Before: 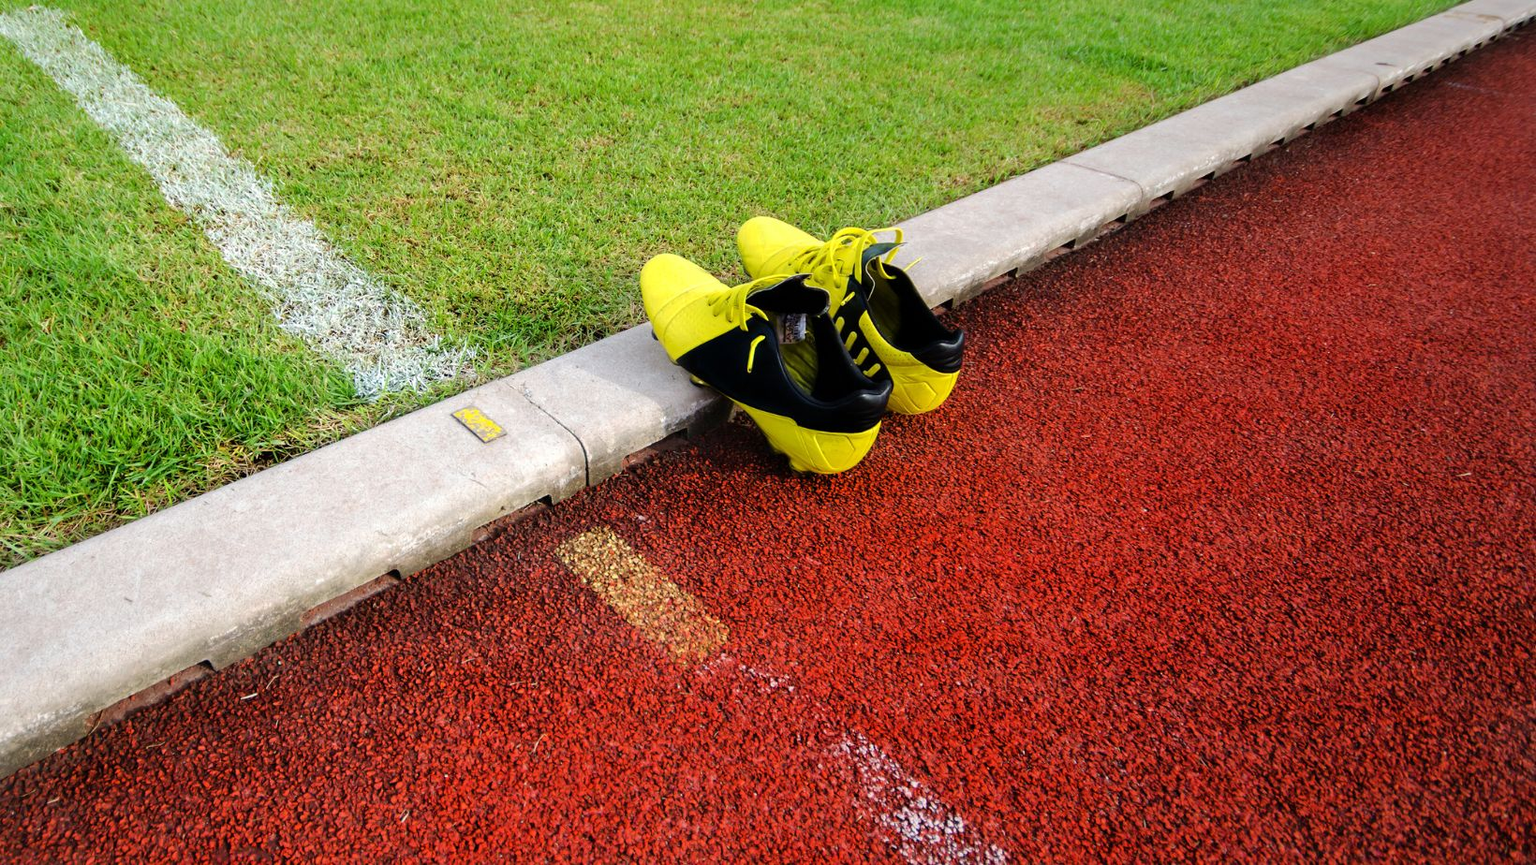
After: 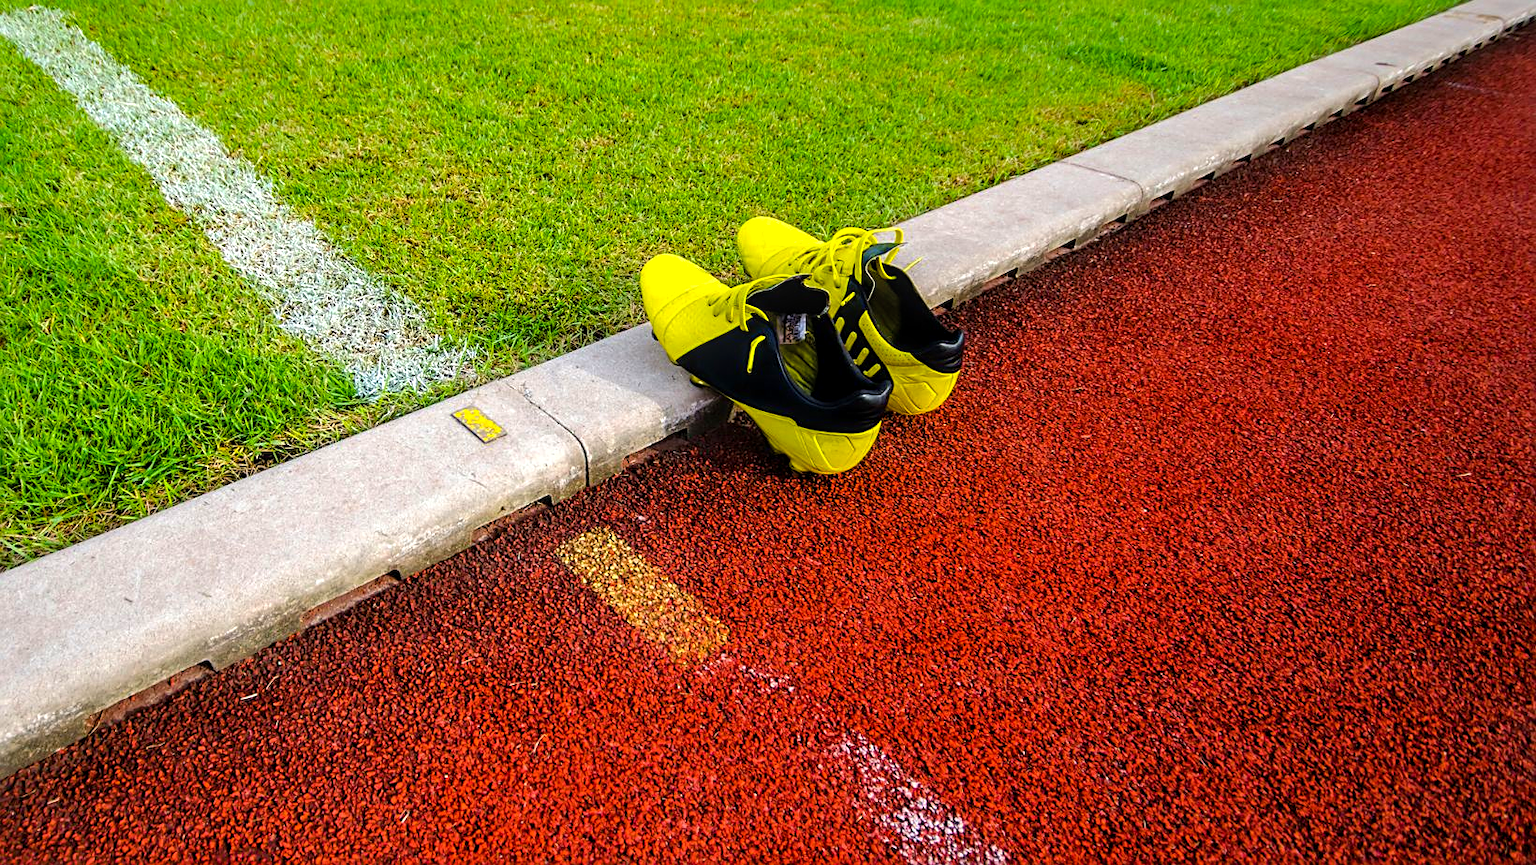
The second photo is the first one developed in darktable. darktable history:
local contrast: detail 130%
sharpen: on, module defaults
color balance rgb: linear chroma grading › global chroma 13.3%, global vibrance 41.49%
